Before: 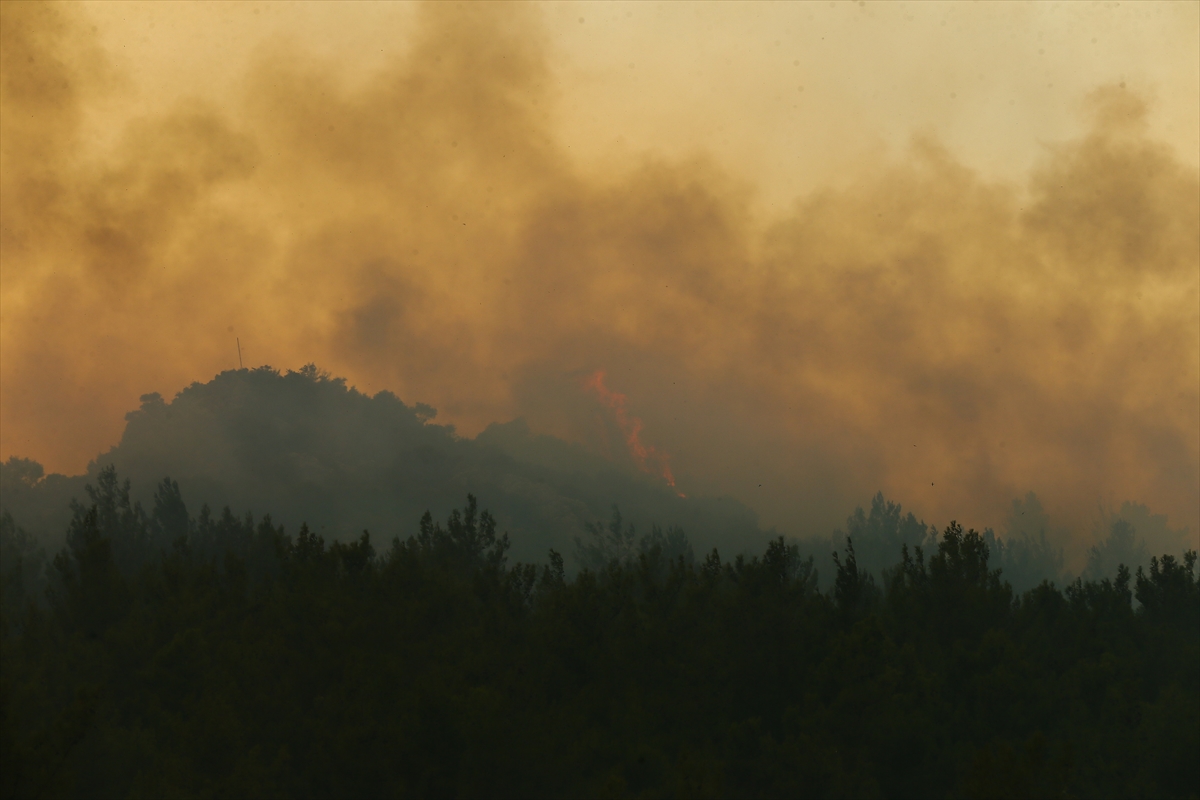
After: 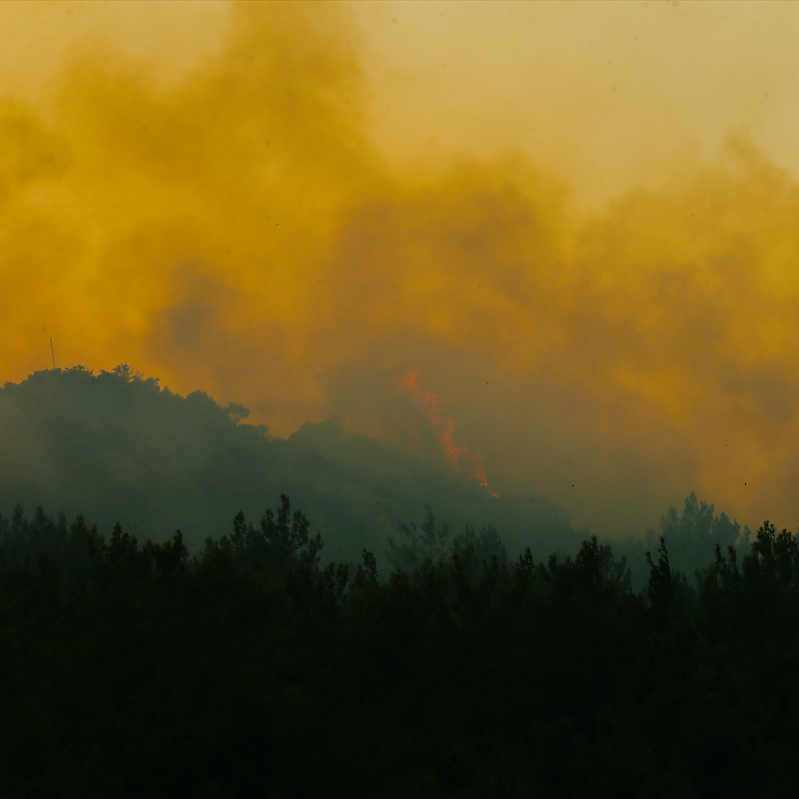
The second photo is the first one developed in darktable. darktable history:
crop and rotate: left 15.612%, right 17.798%
color balance rgb: shadows lift › chroma 2.603%, shadows lift › hue 193°, highlights gain › luminance 6.928%, highlights gain › chroma 1.927%, highlights gain › hue 92.82°, perceptual saturation grading › global saturation 25.503%, global vibrance 20%
filmic rgb: black relative exposure -8.35 EV, white relative exposure 4.68 EV, hardness 3.81, iterations of high-quality reconstruction 10
